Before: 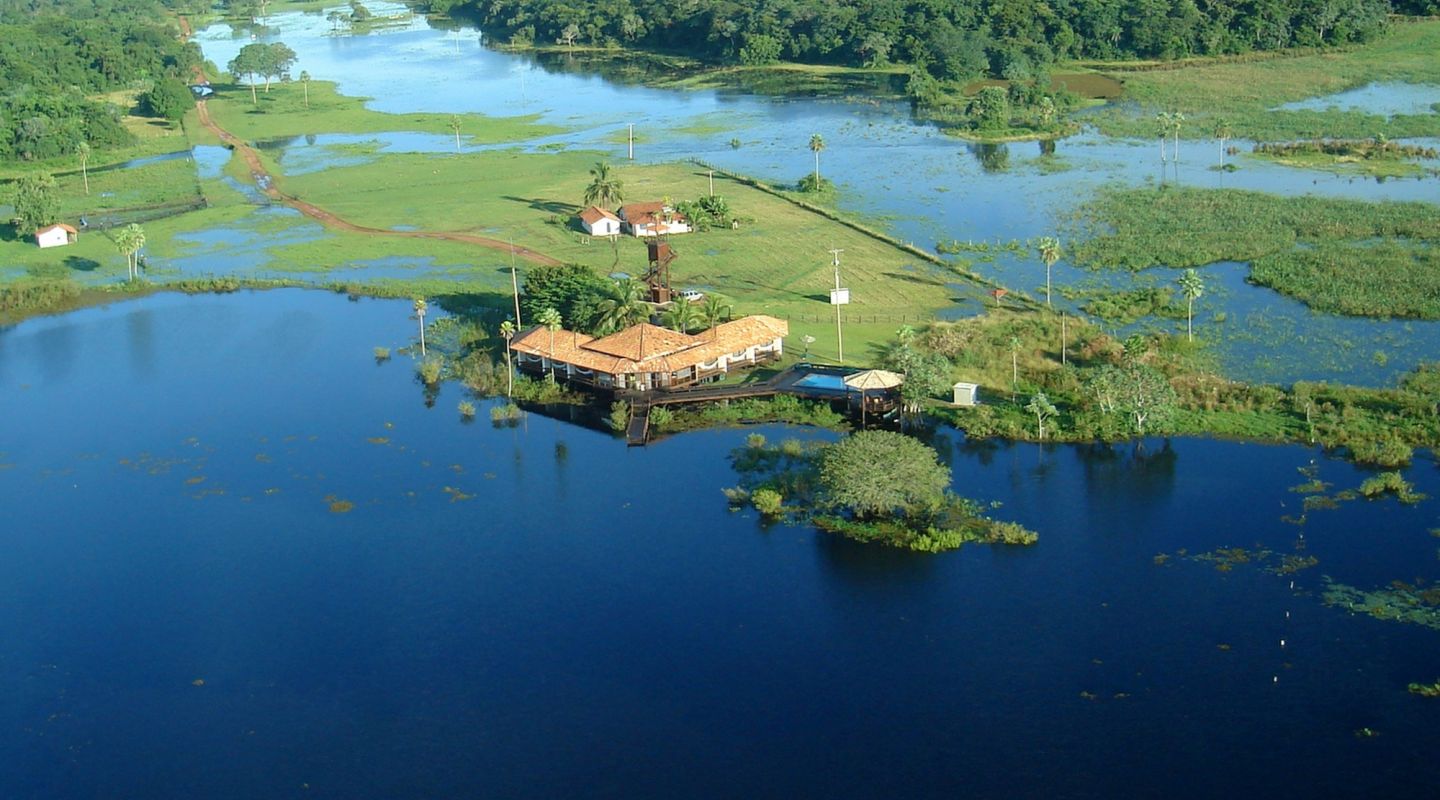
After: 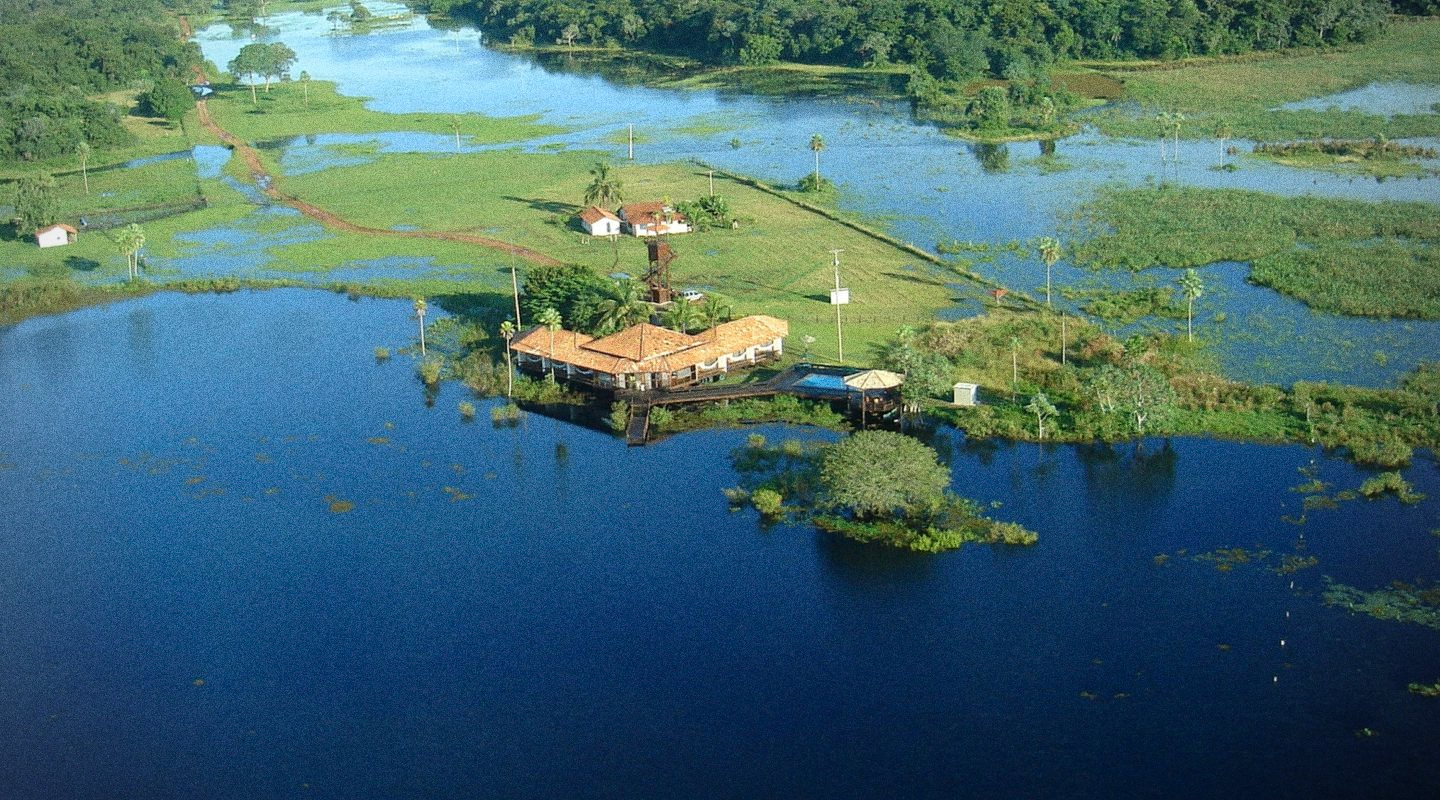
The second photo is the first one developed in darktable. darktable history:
grain: strength 49.07%
vignetting: fall-off radius 60.92%
